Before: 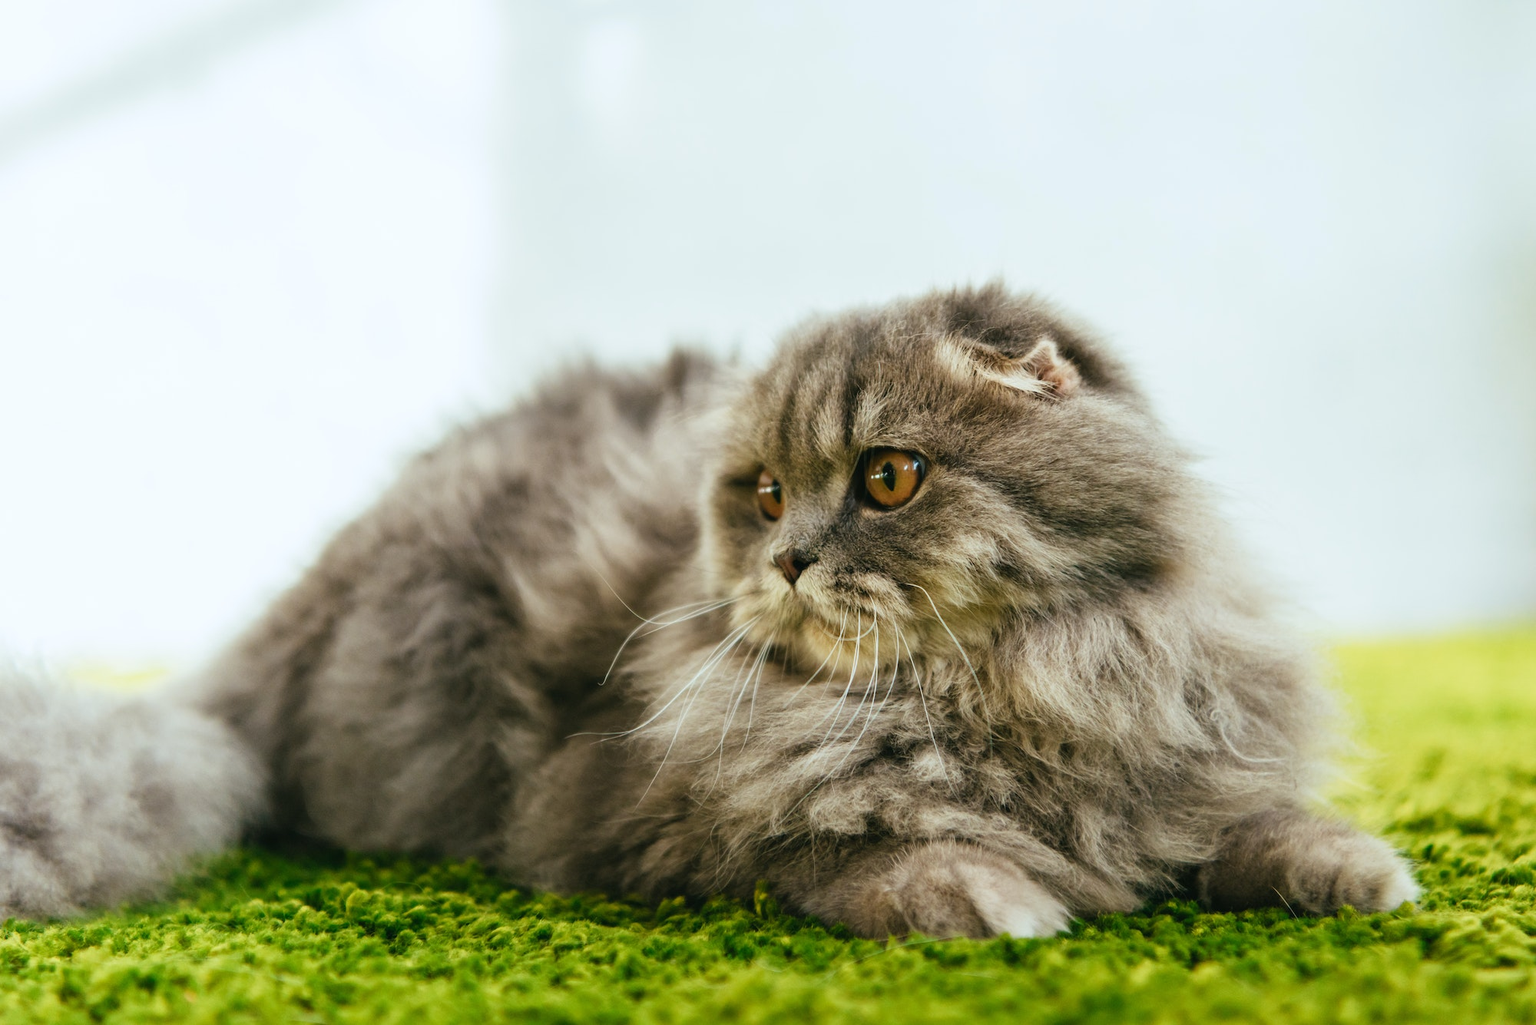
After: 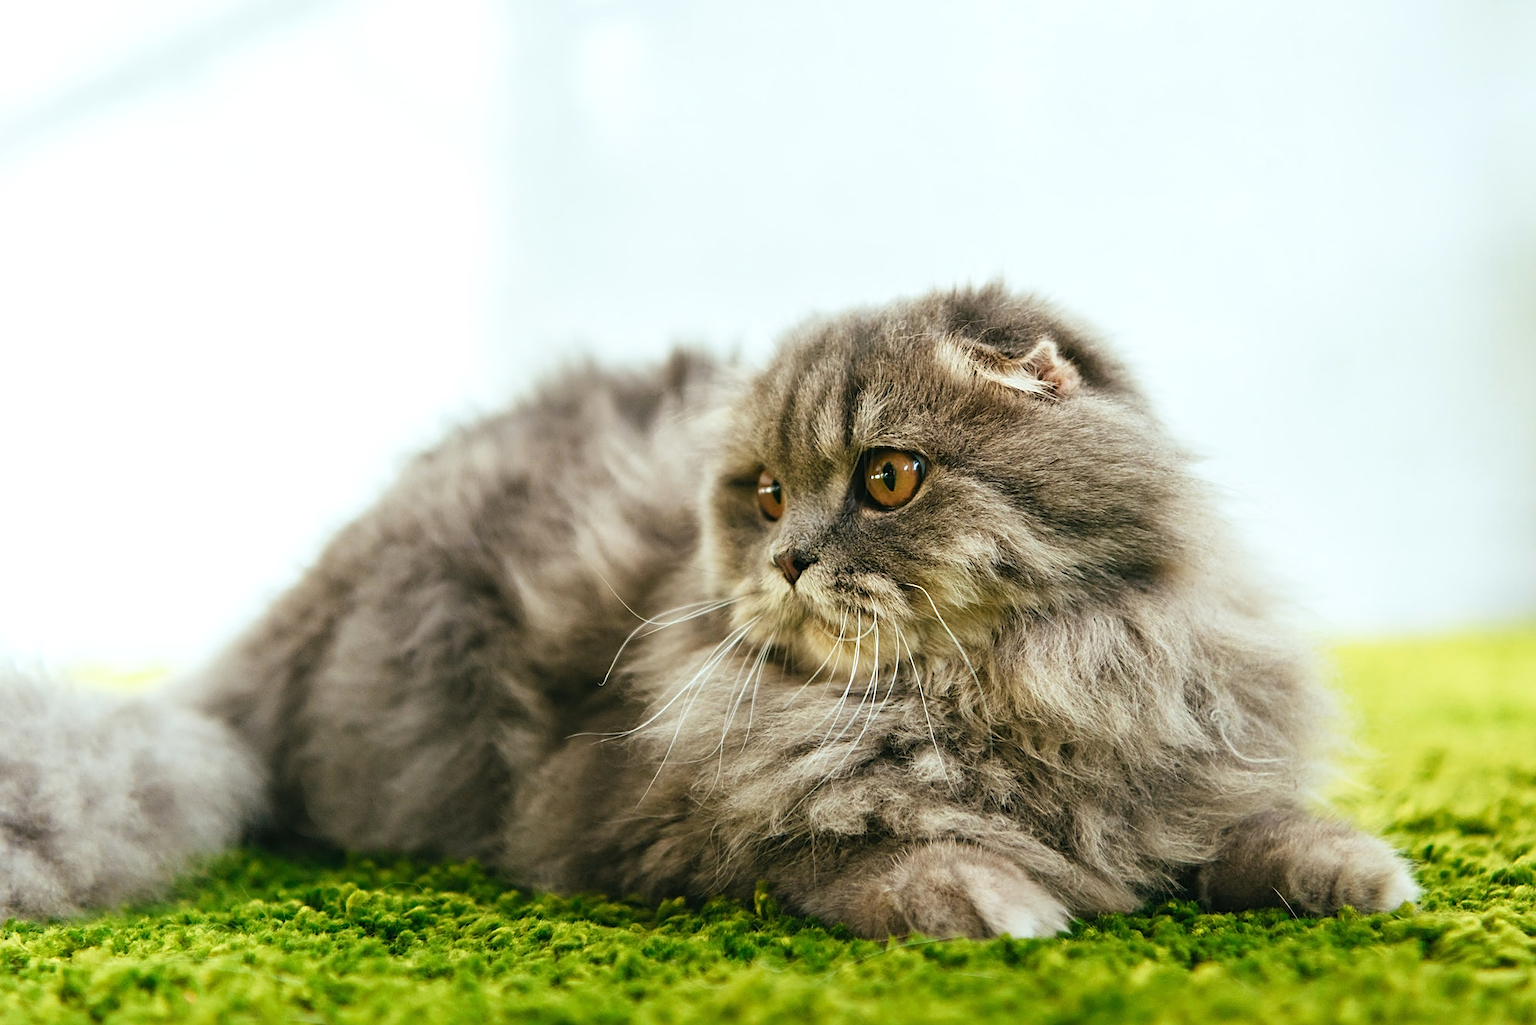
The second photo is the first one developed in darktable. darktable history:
sharpen: on, module defaults
exposure: exposure 0.178 EV, compensate exposure bias true, compensate highlight preservation false
